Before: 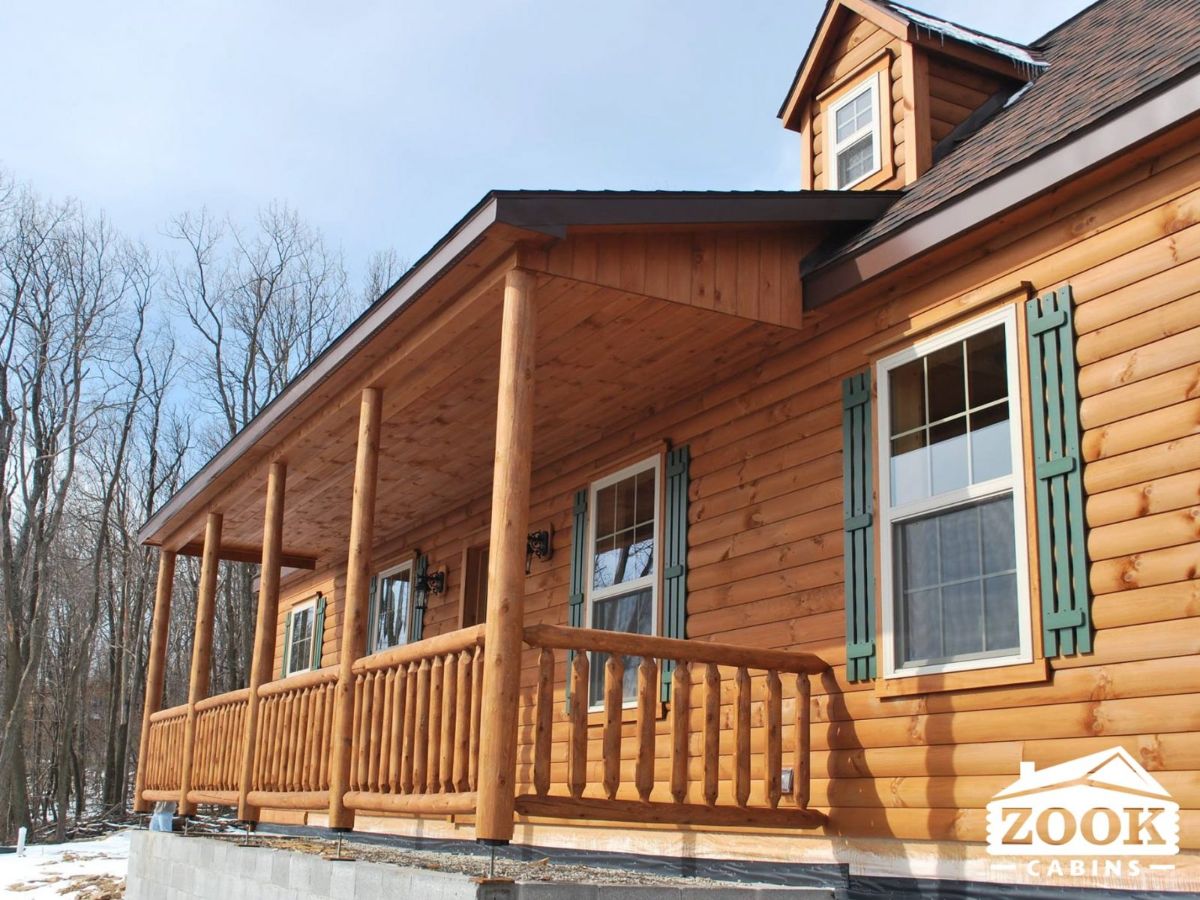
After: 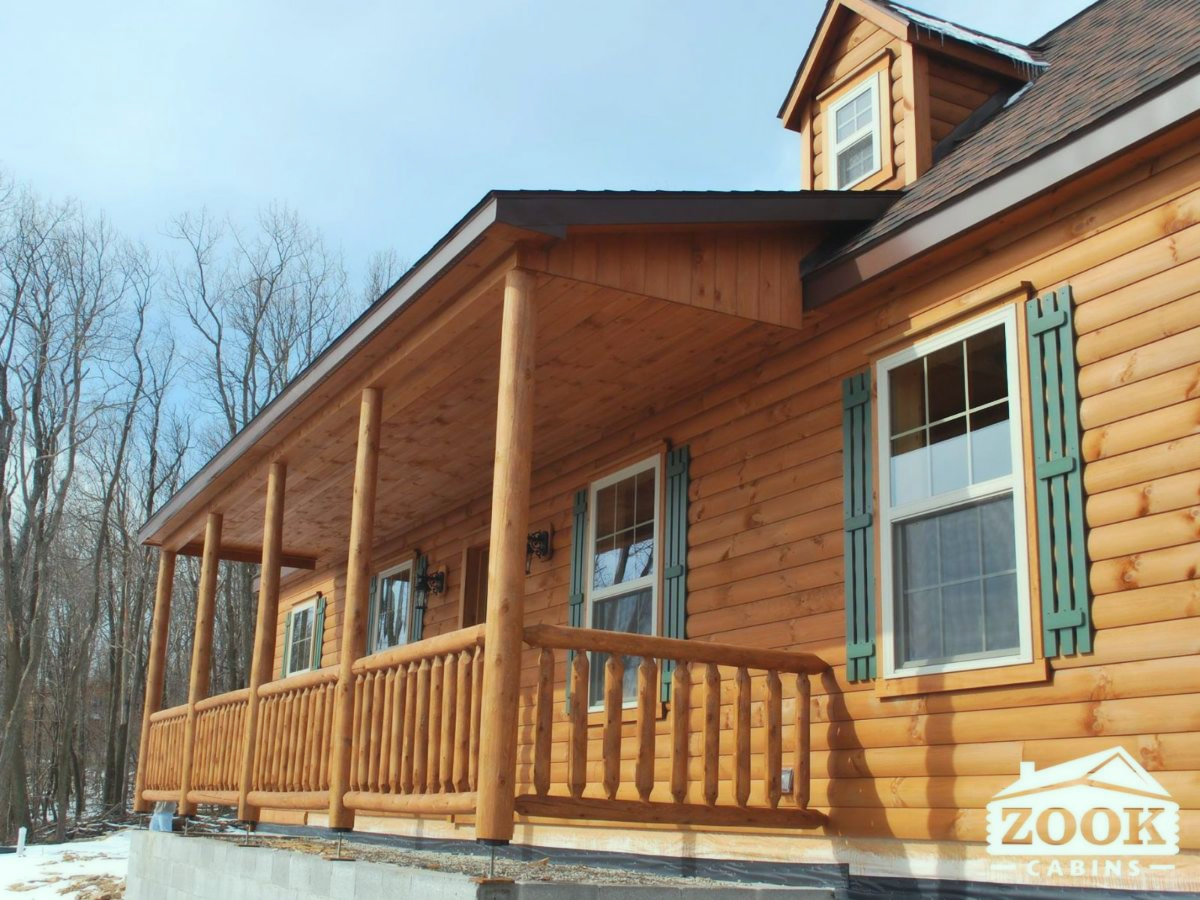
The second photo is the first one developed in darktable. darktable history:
color correction: highlights a* -6.54, highlights b* 0.777
contrast equalizer: octaves 7, y [[0.509, 0.514, 0.523, 0.542, 0.578, 0.603], [0.5 ×6], [0.509, 0.514, 0.523, 0.542, 0.578, 0.603], [0.001, 0.002, 0.003, 0.005, 0.01, 0.013], [0.001, 0.002, 0.003, 0.005, 0.01, 0.013]], mix -0.99
